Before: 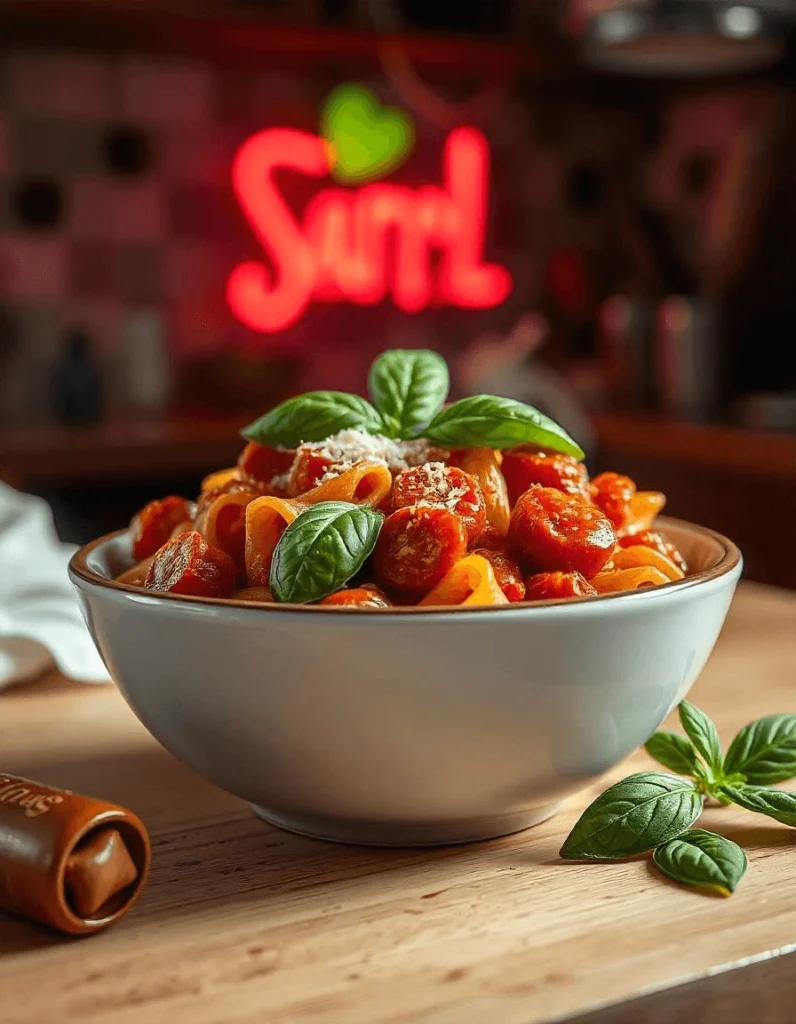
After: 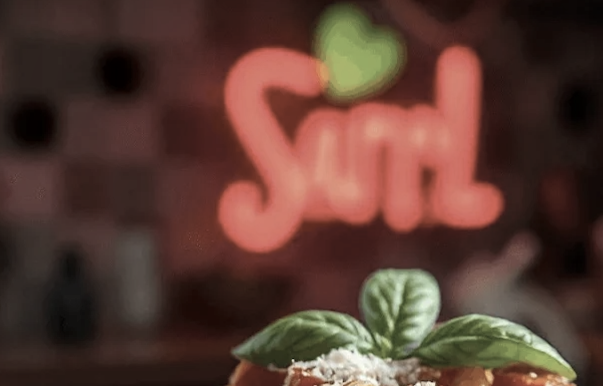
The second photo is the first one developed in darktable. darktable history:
crop: left 0.579%, top 7.627%, right 23.167%, bottom 54.275%
rotate and perspective: rotation 0.192°, lens shift (horizontal) -0.015, crop left 0.005, crop right 0.996, crop top 0.006, crop bottom 0.99
color correction: saturation 0.5
local contrast: mode bilateral grid, contrast 20, coarseness 50, detail 120%, midtone range 0.2
